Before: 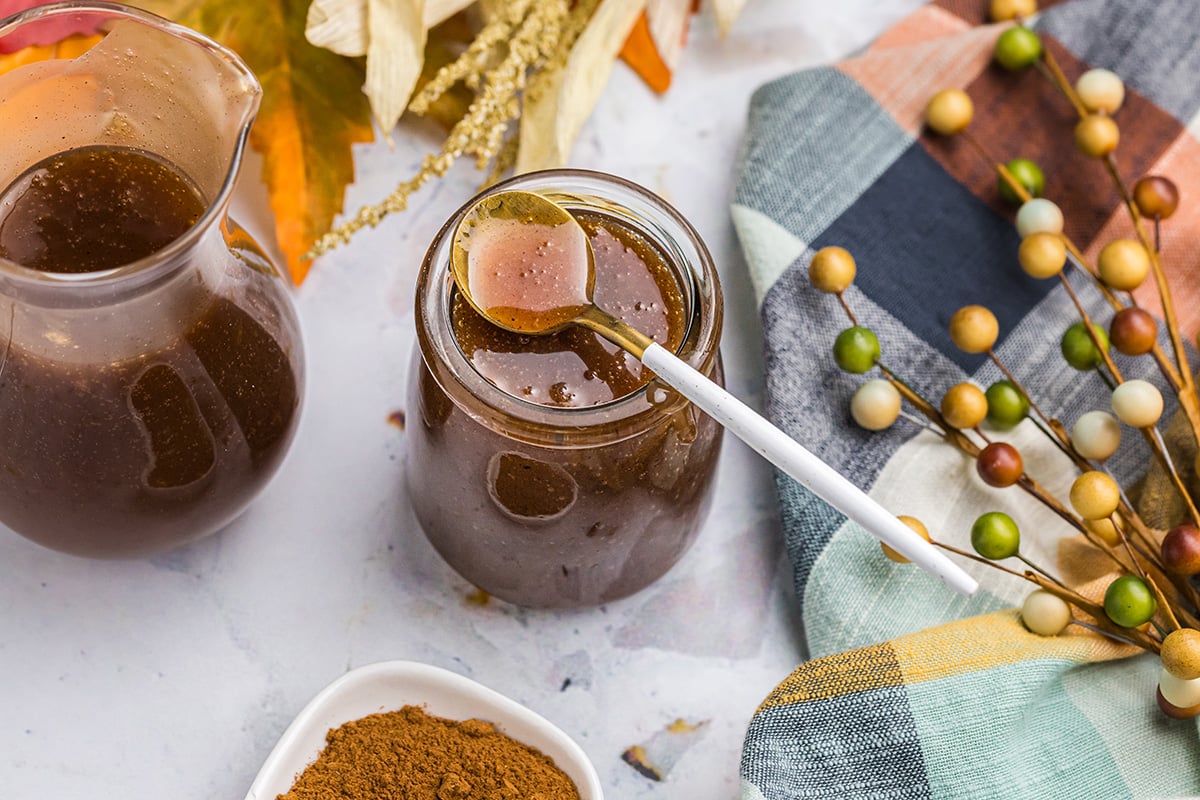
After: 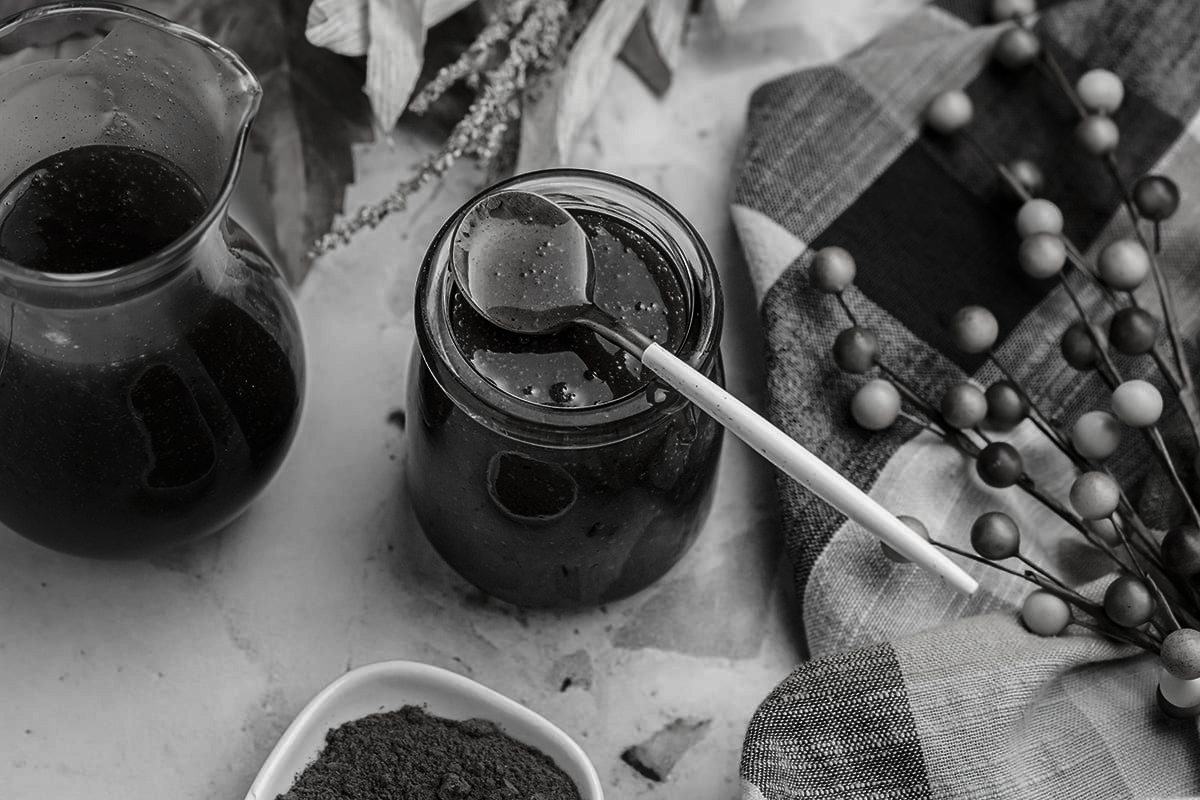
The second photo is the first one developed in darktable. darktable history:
contrast brightness saturation: contrast -0.036, brightness -0.578, saturation -0.984
